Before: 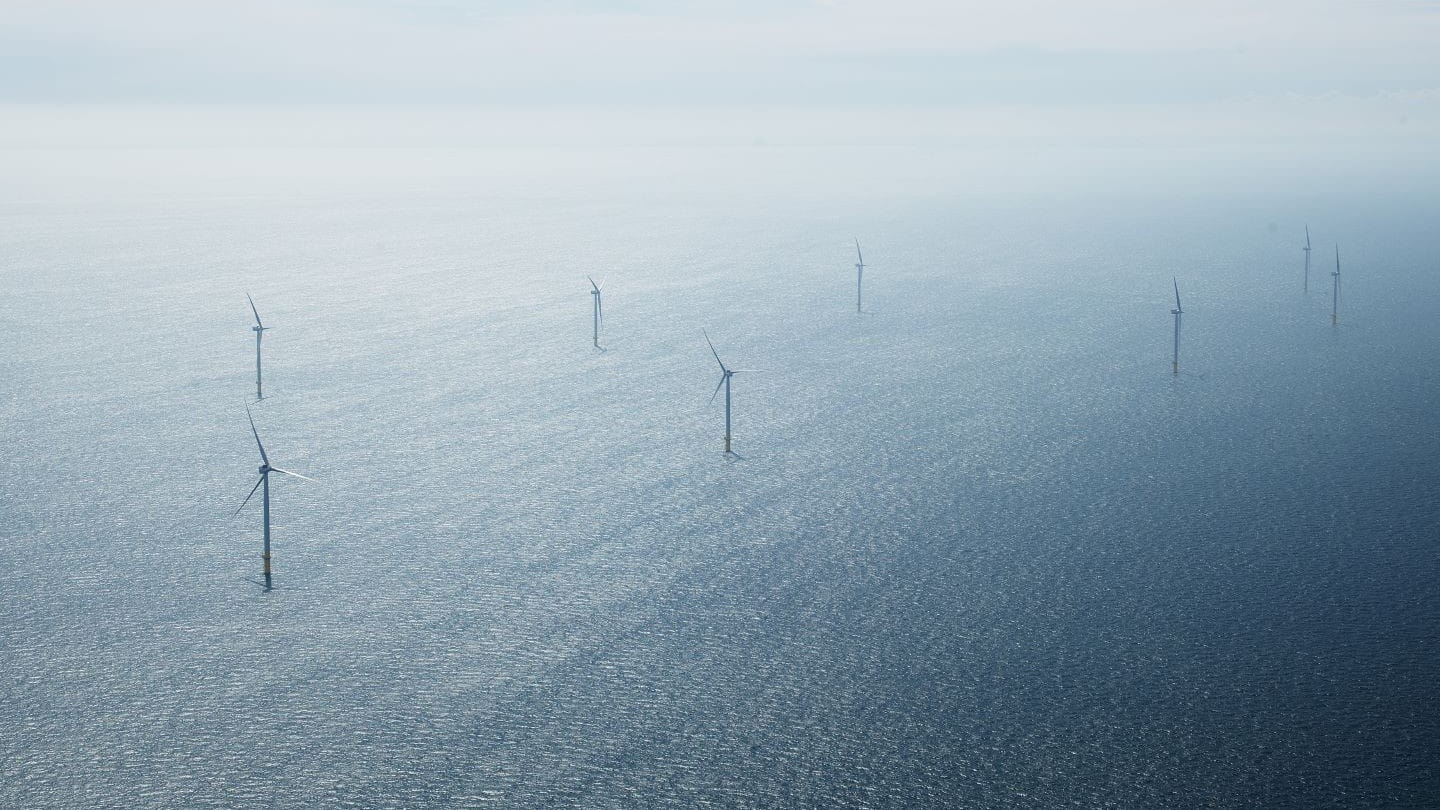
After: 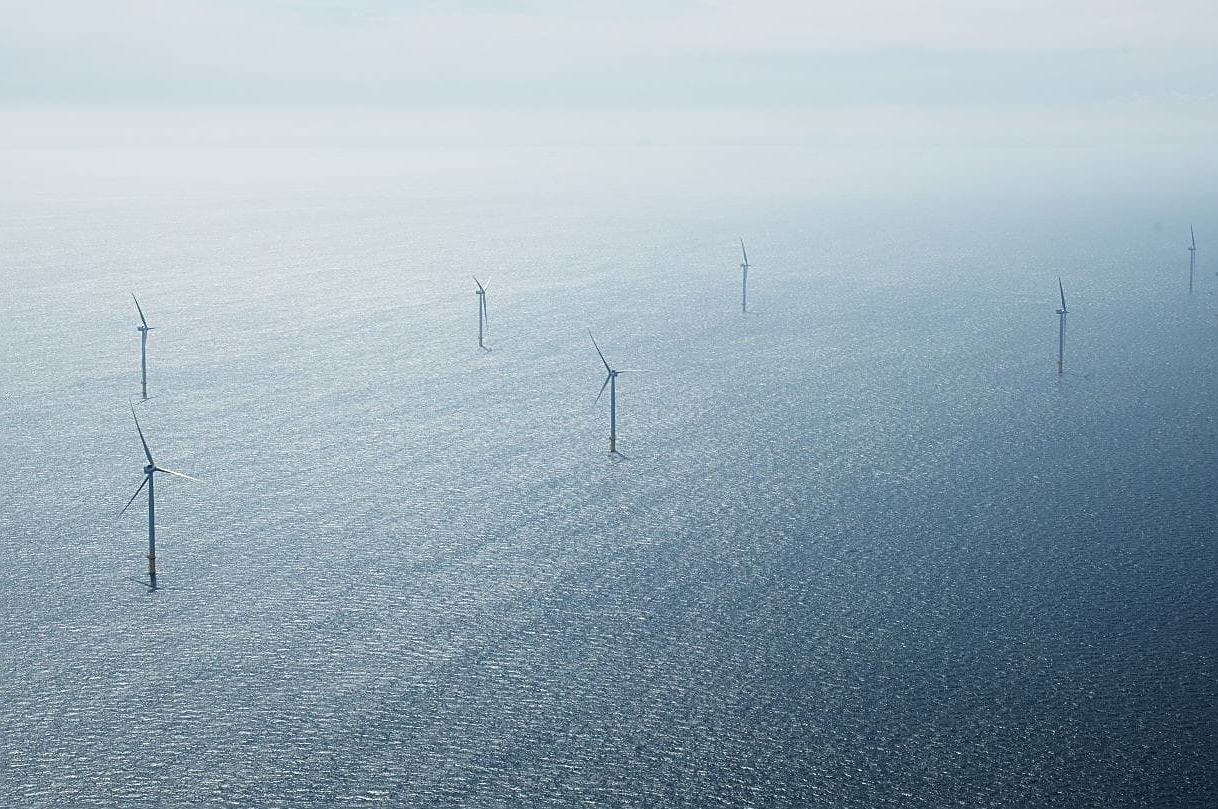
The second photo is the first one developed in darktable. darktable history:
sharpen: on, module defaults
crop: left 8.004%, right 7.408%
